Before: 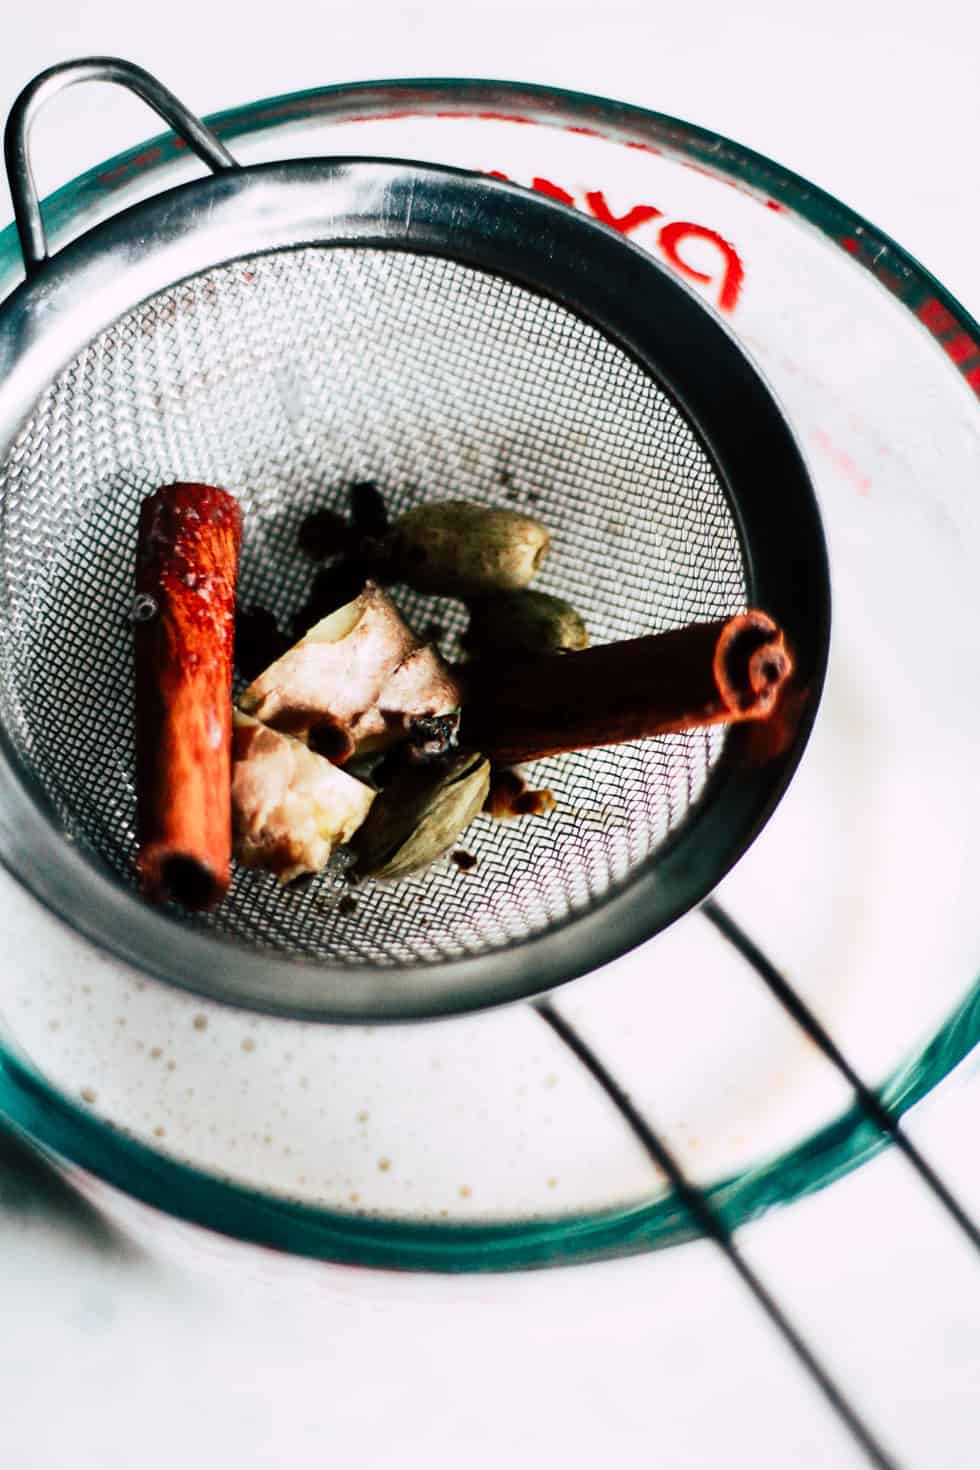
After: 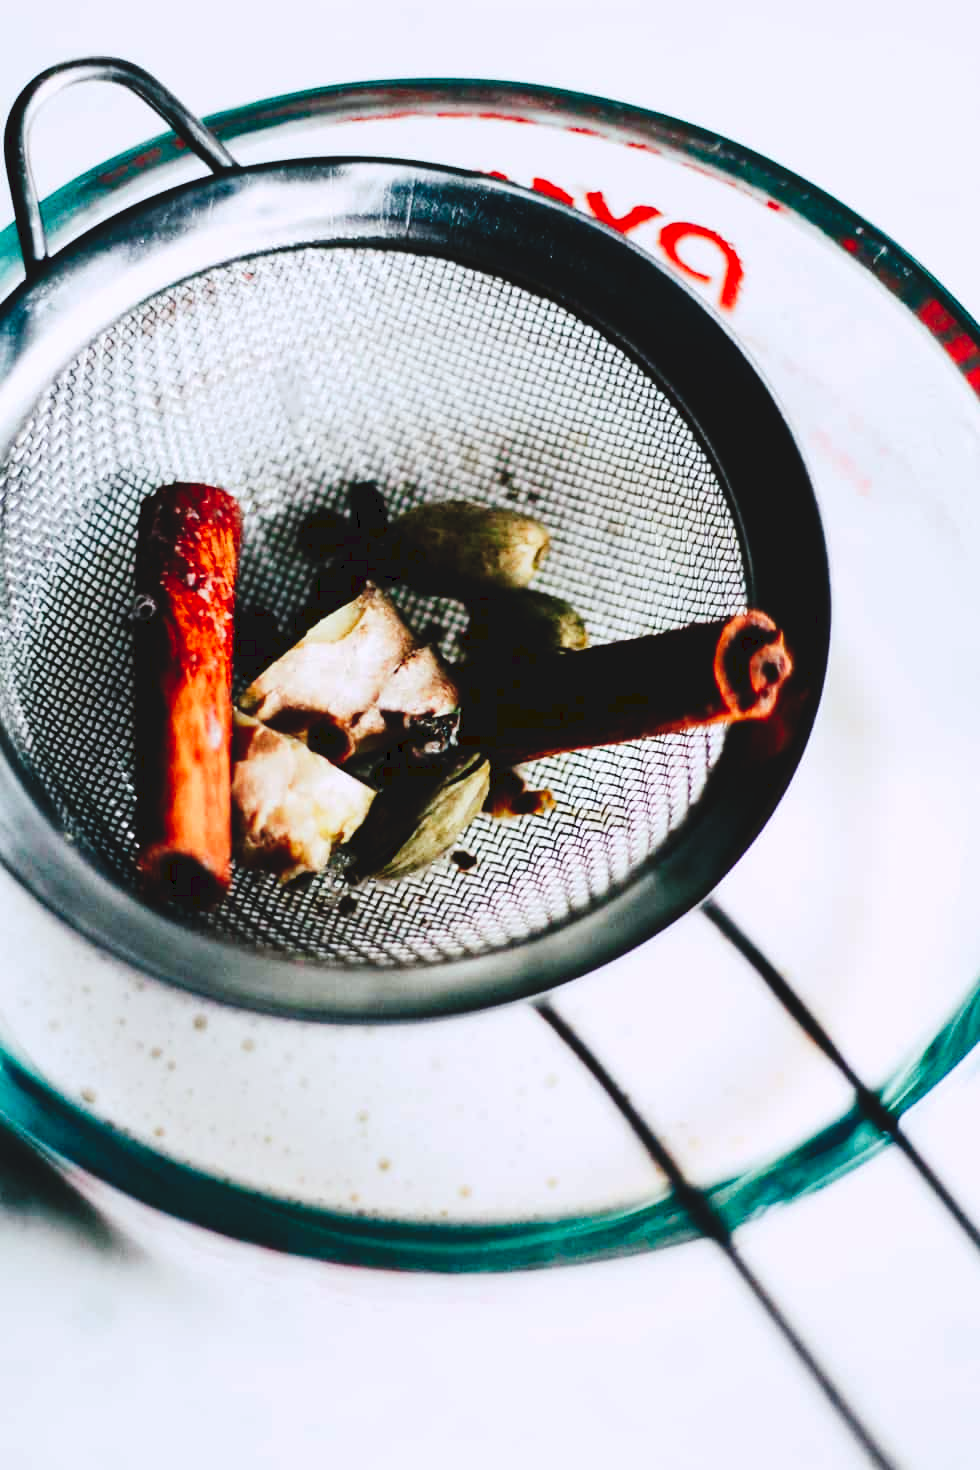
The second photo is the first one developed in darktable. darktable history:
white balance: red 0.974, blue 1.044
tone curve: curves: ch0 [(0, 0) (0.003, 0.077) (0.011, 0.078) (0.025, 0.078) (0.044, 0.08) (0.069, 0.088) (0.1, 0.102) (0.136, 0.12) (0.177, 0.148) (0.224, 0.191) (0.277, 0.261) (0.335, 0.335) (0.399, 0.419) (0.468, 0.522) (0.543, 0.611) (0.623, 0.702) (0.709, 0.779) (0.801, 0.855) (0.898, 0.918) (1, 1)], preserve colors none
